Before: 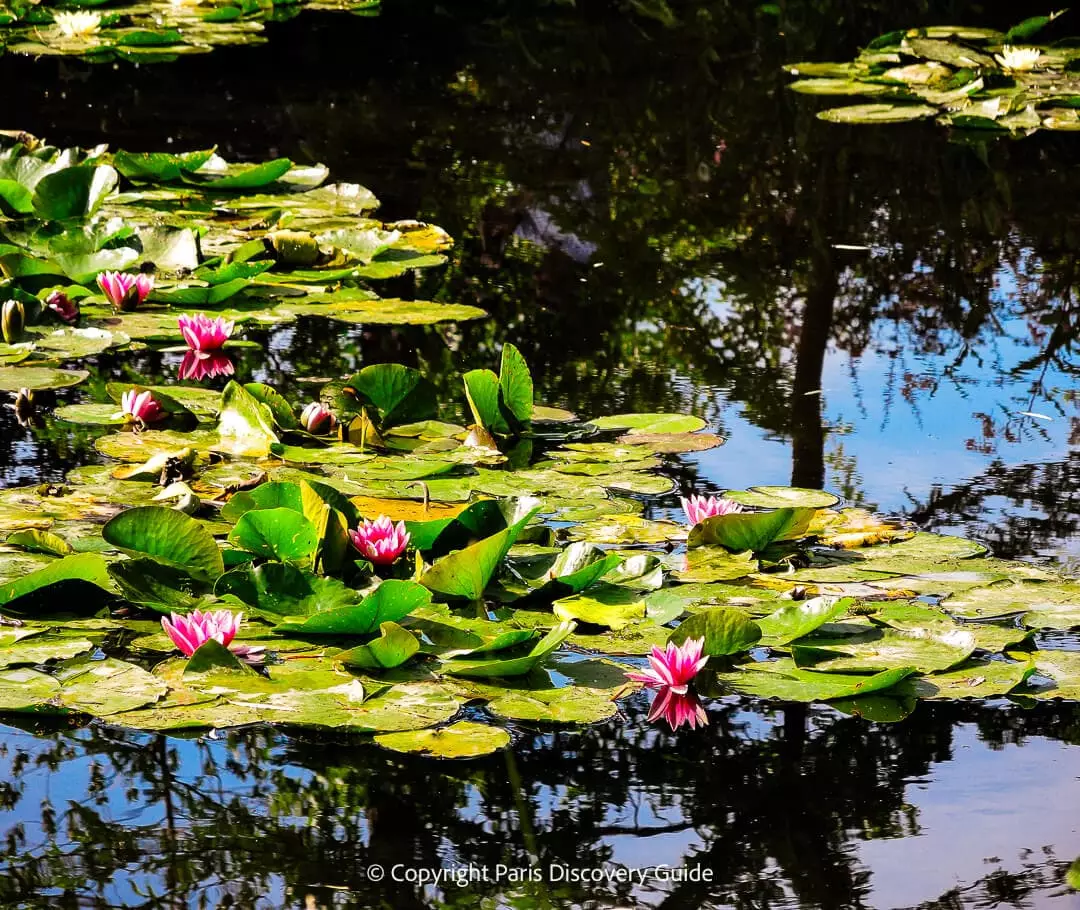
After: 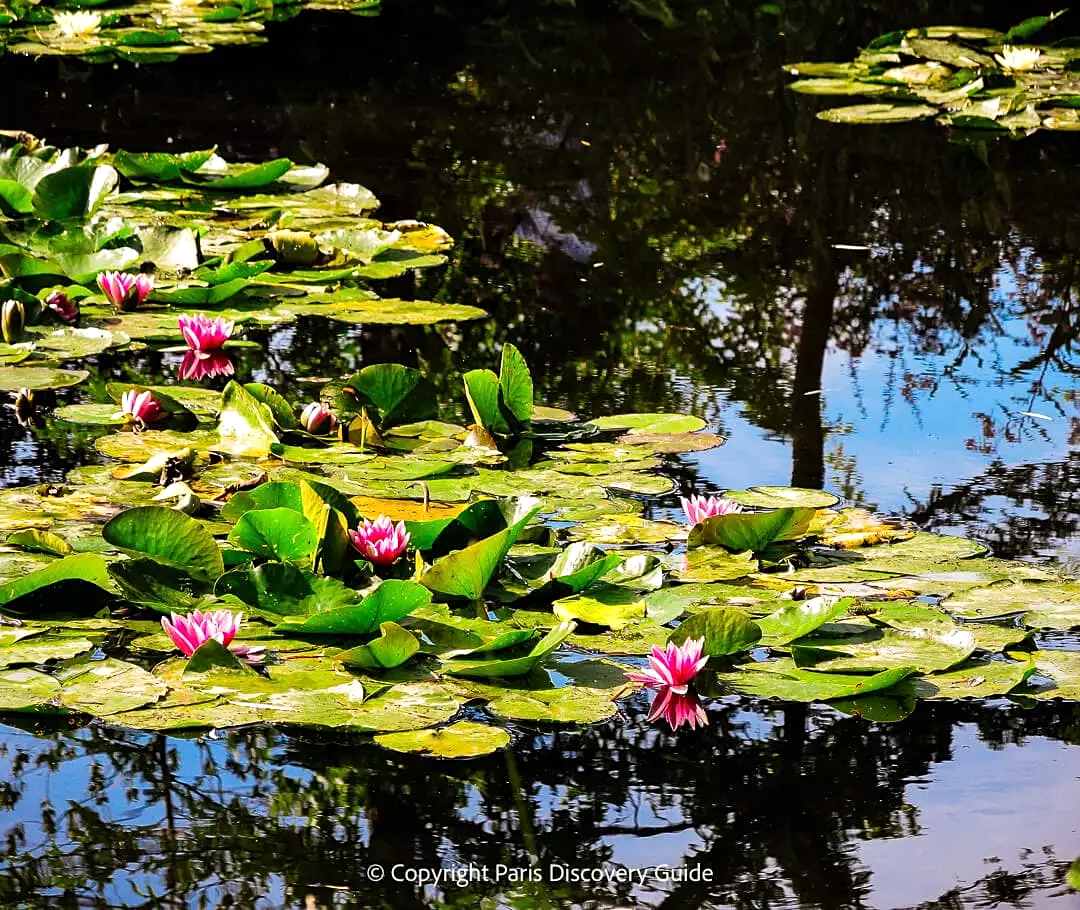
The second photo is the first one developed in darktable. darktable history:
exposure: exposure 0.081 EV, compensate highlight preservation false
sharpen: amount 0.2
